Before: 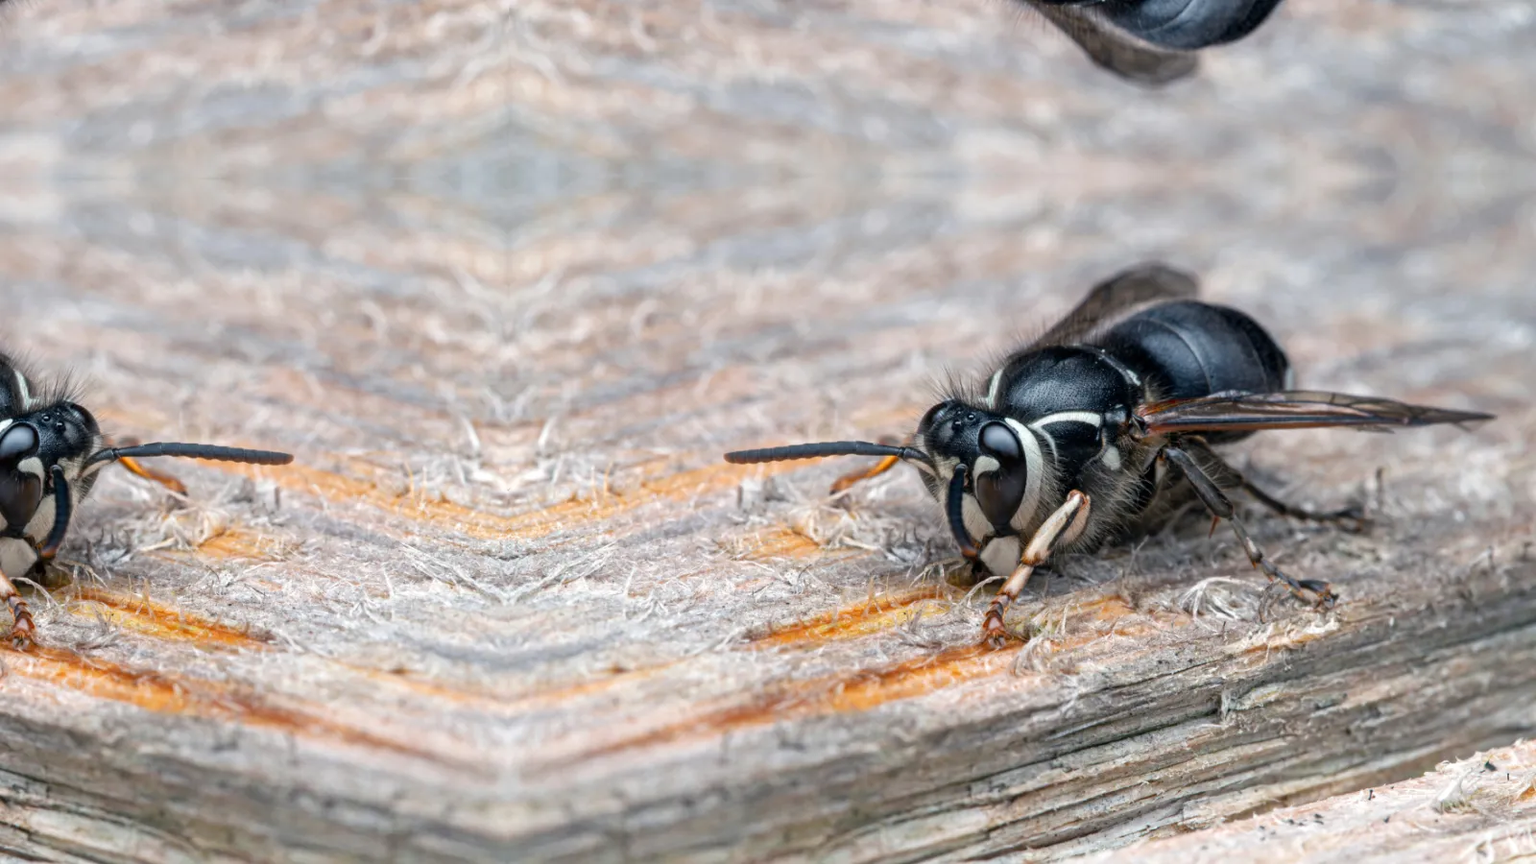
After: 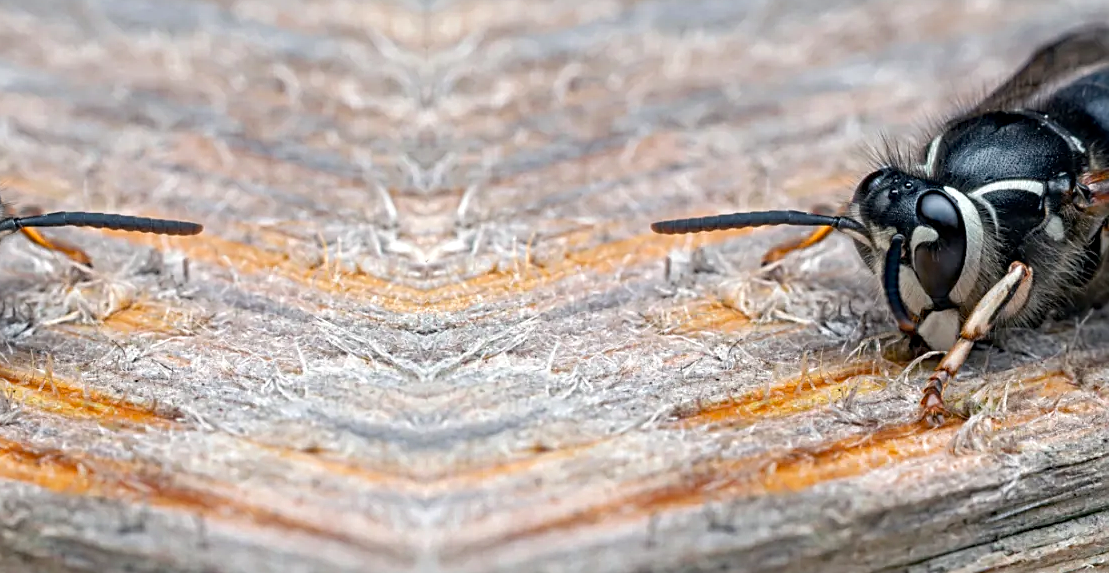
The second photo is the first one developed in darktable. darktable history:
sharpen: on, module defaults
crop: left 6.488%, top 27.668%, right 24.183%, bottom 8.656%
haze removal: compatibility mode true, adaptive false
